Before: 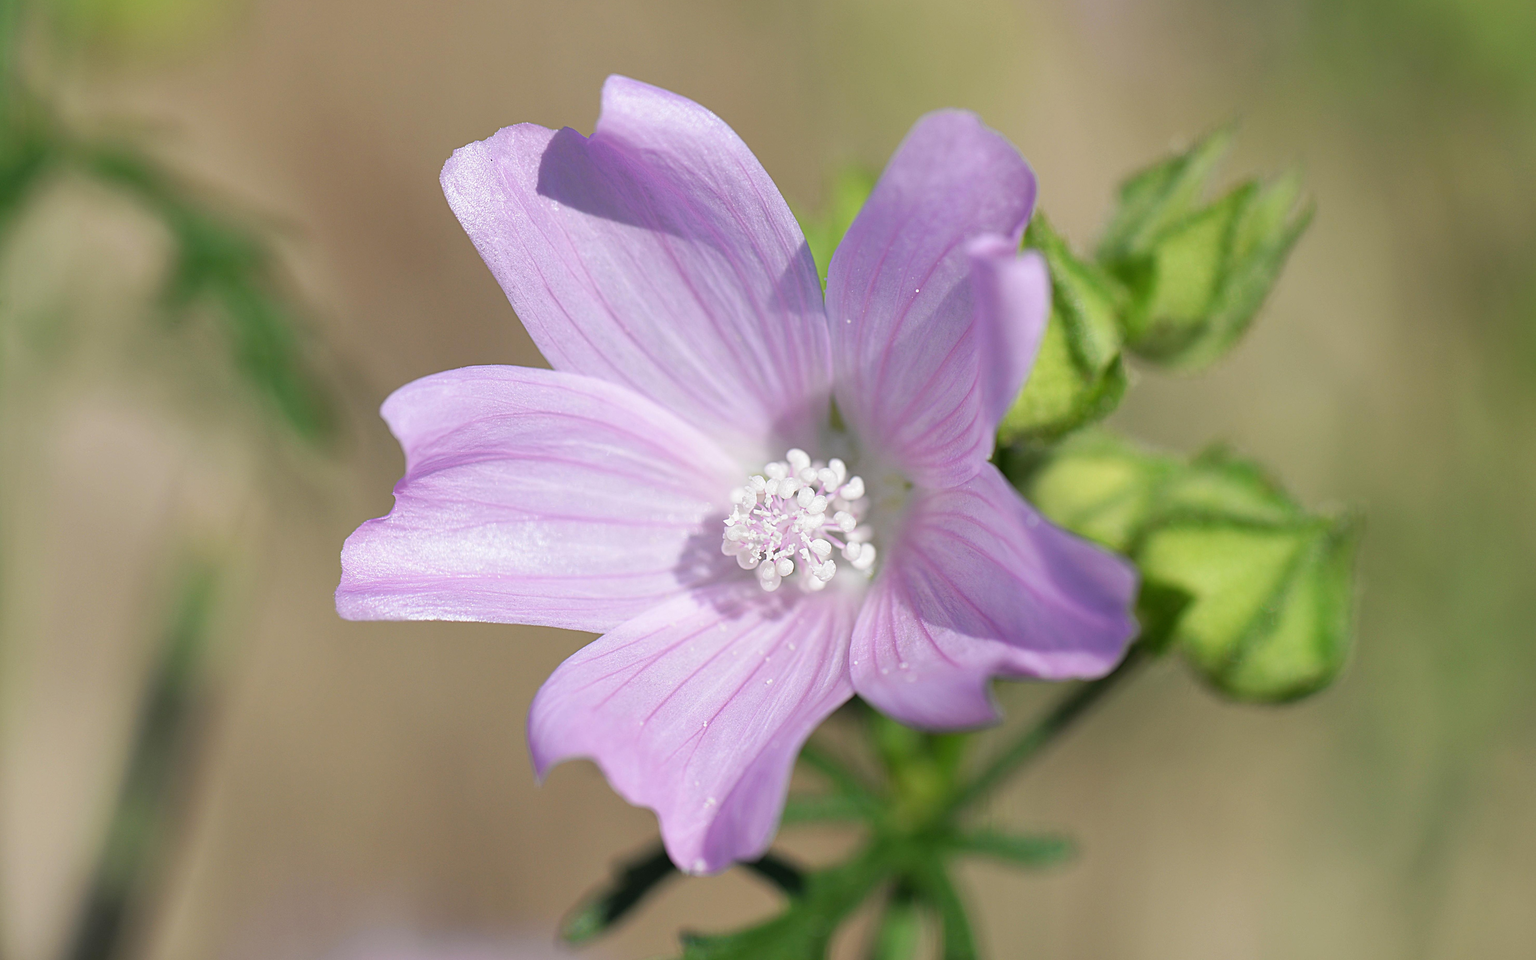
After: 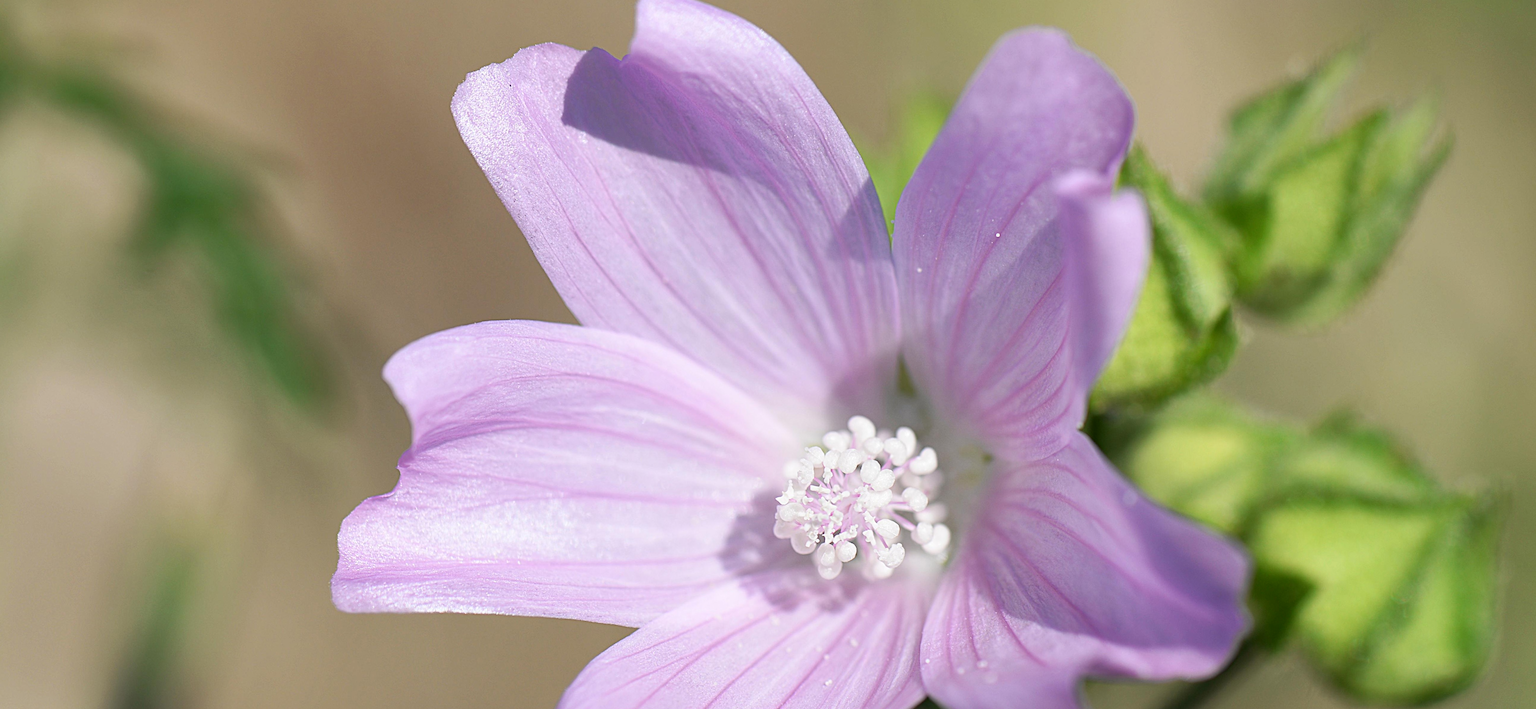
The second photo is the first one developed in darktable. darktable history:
tone curve: curves: ch0 [(0, 0) (0.003, 0.01) (0.011, 0.015) (0.025, 0.023) (0.044, 0.037) (0.069, 0.055) (0.1, 0.08) (0.136, 0.114) (0.177, 0.155) (0.224, 0.201) (0.277, 0.254) (0.335, 0.319) (0.399, 0.387) (0.468, 0.459) (0.543, 0.544) (0.623, 0.634) (0.709, 0.731) (0.801, 0.827) (0.898, 0.921) (1, 1)], color space Lab, independent channels, preserve colors none
crop: left 3.015%, top 8.969%, right 9.647%, bottom 26.457%
